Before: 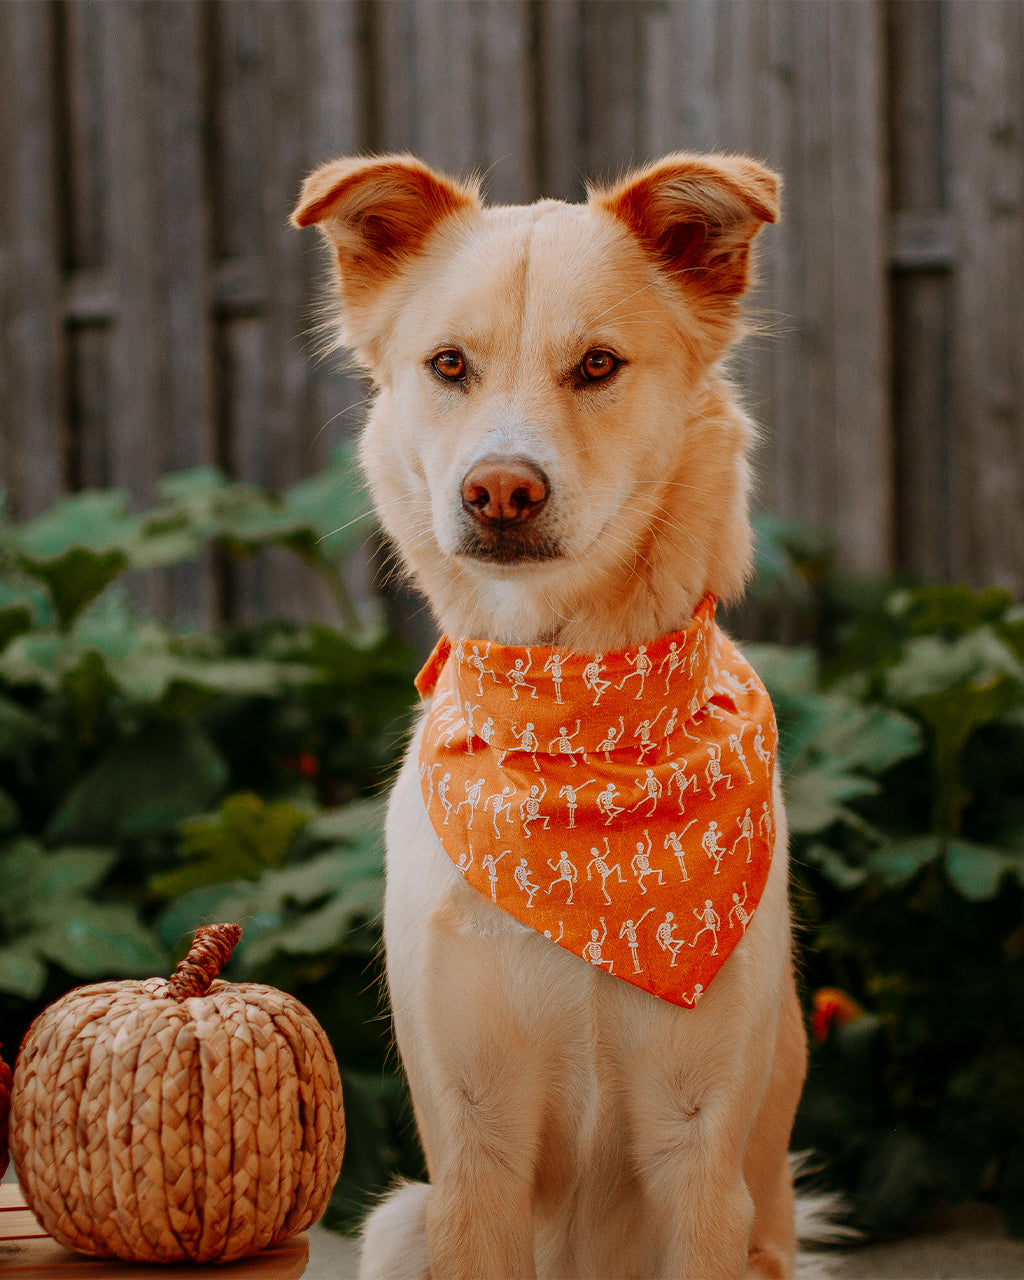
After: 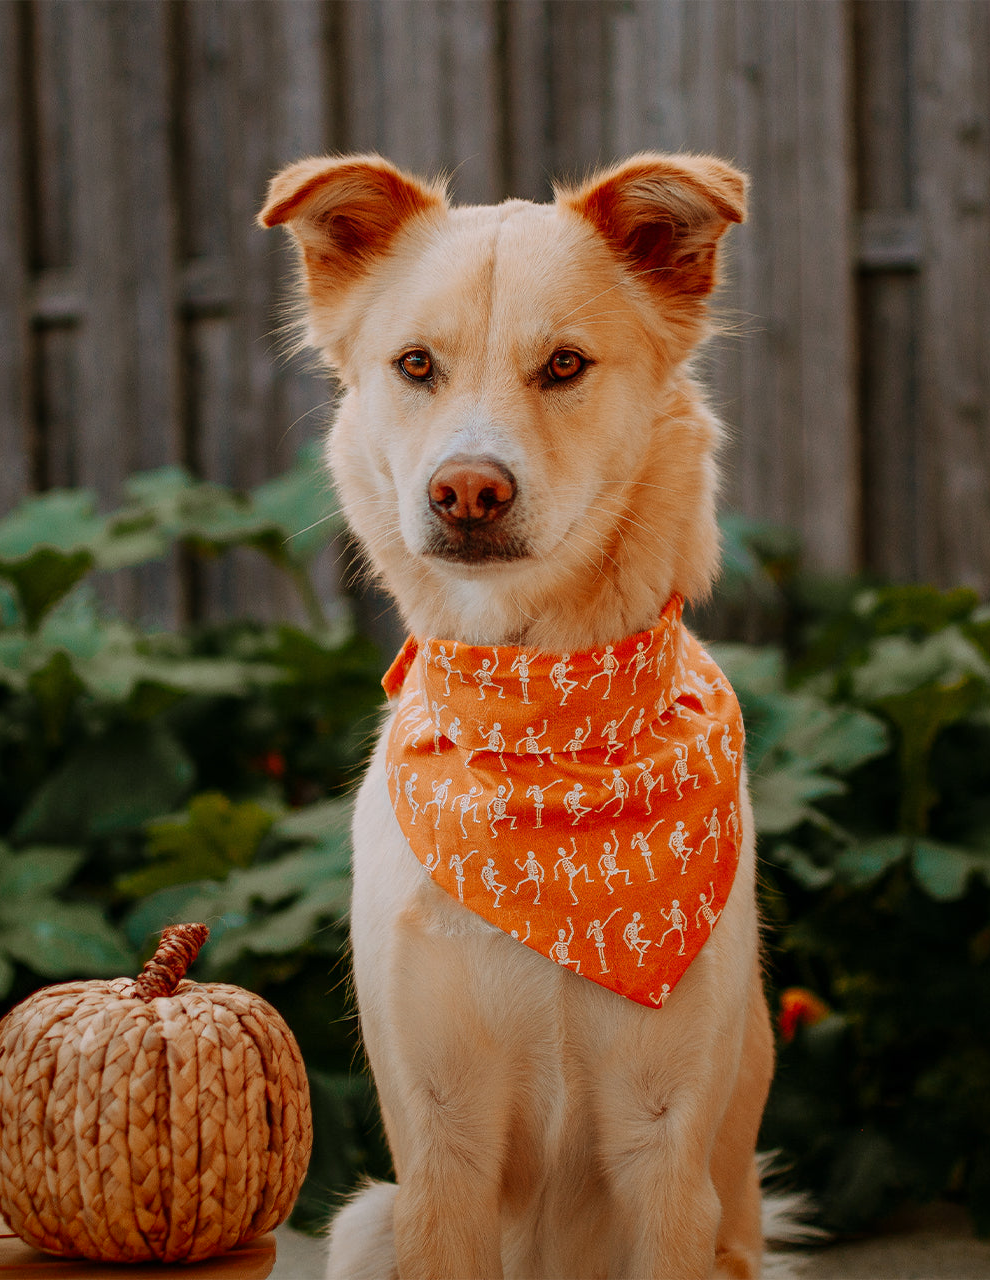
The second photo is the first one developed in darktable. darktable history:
vignetting: brightness -0.233, saturation 0.141
crop and rotate: left 3.238%
